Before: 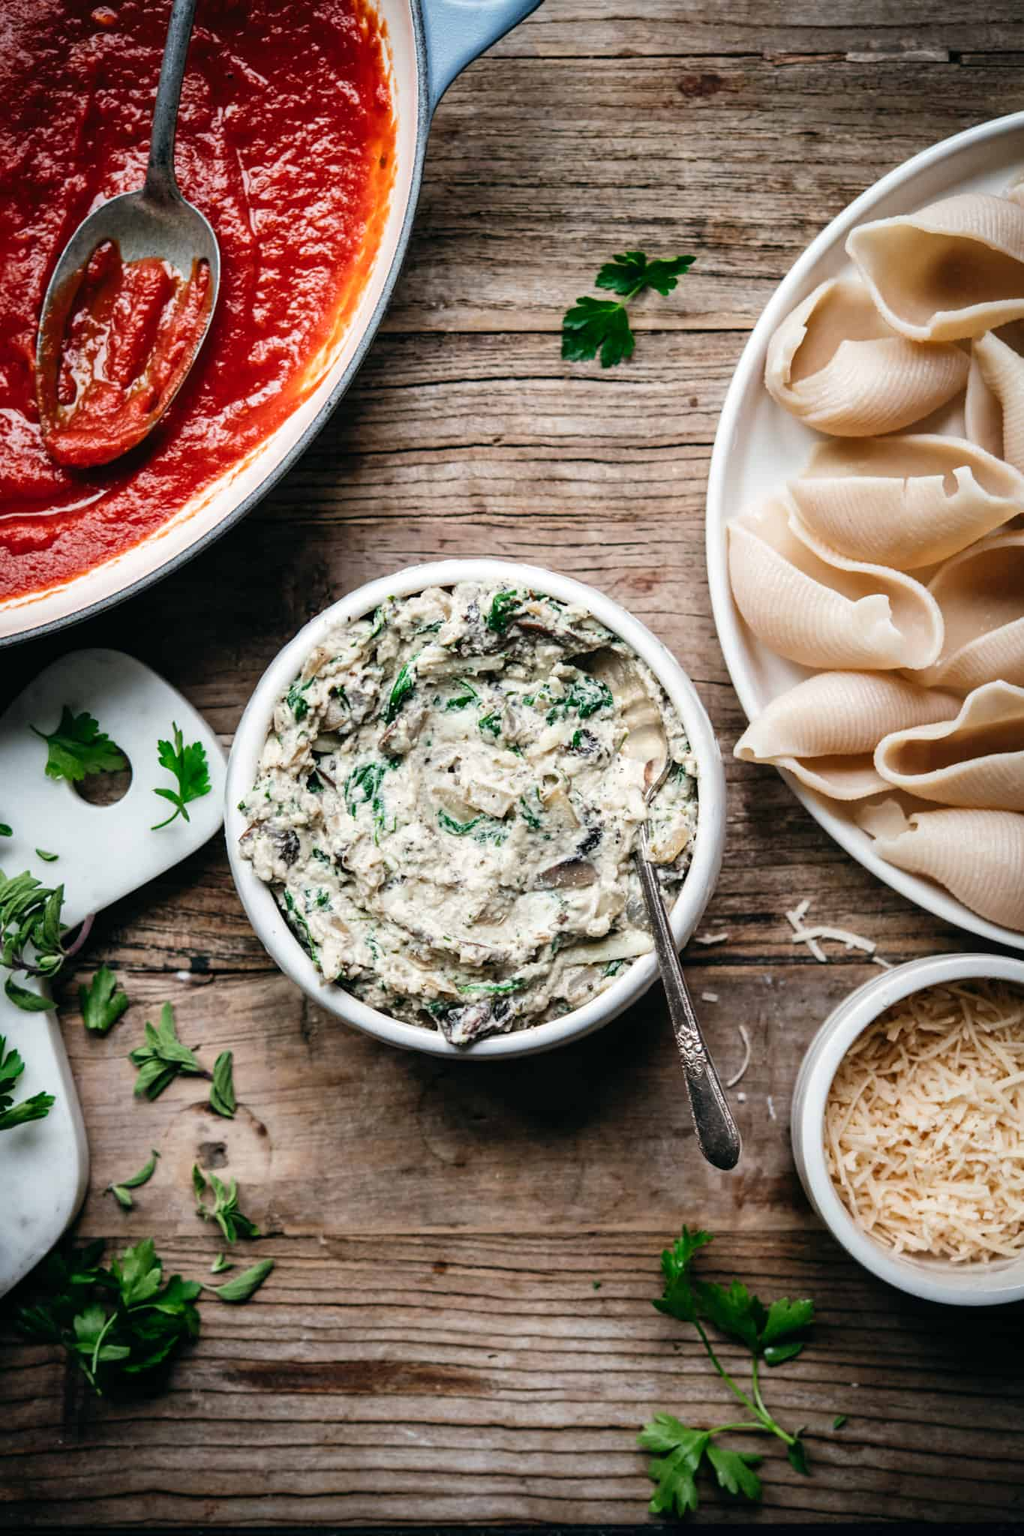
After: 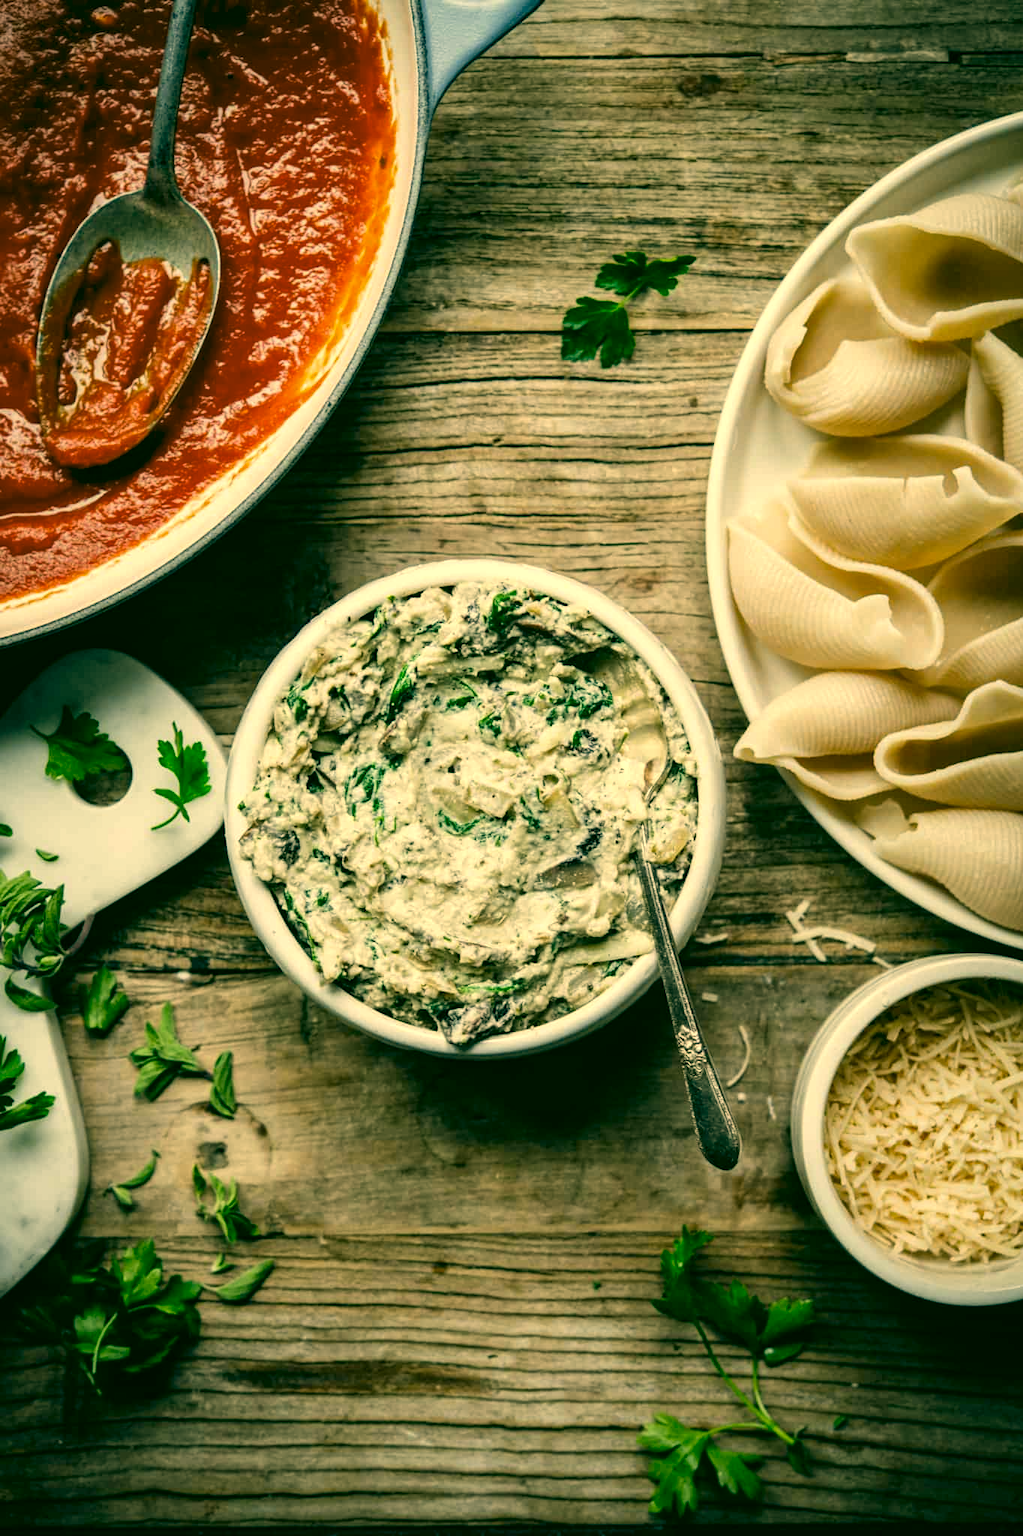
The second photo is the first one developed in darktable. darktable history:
local contrast: highlights 101%, shadows 102%, detail 120%, midtone range 0.2
color correction: highlights a* 5.68, highlights b* 33.47, shadows a* -26.06, shadows b* 3.76
